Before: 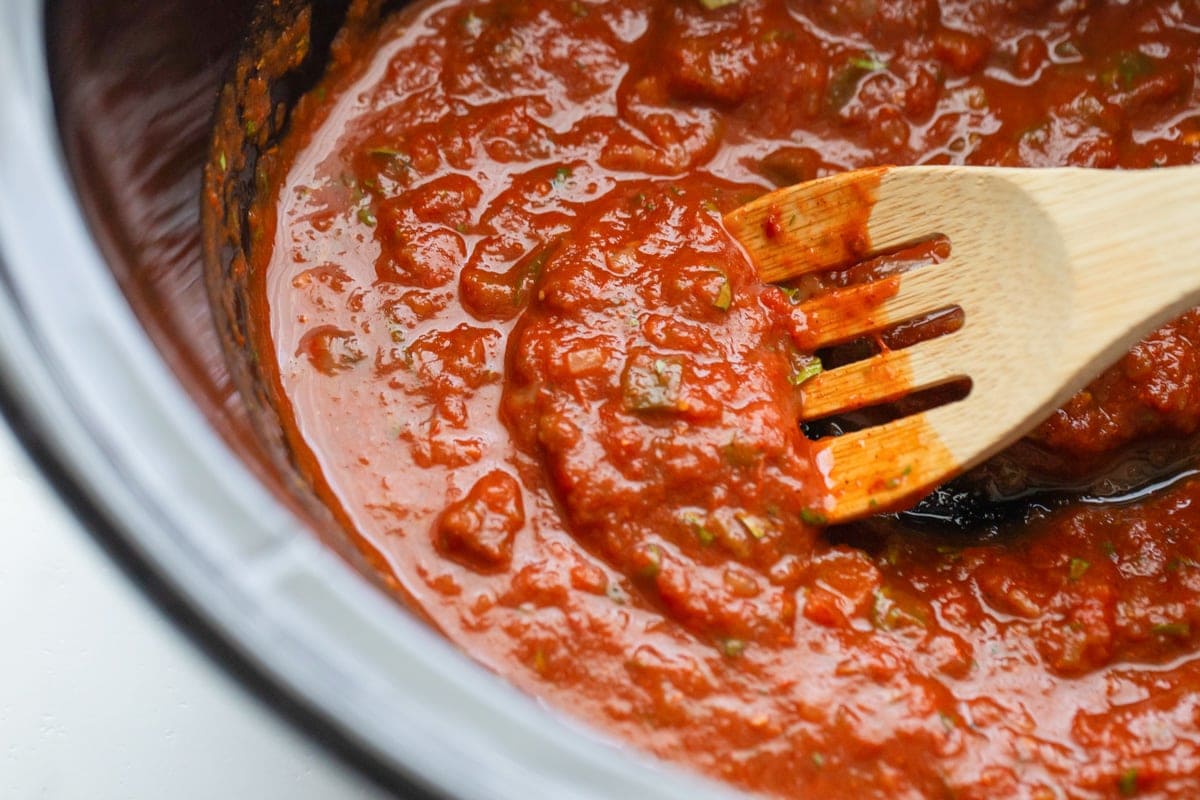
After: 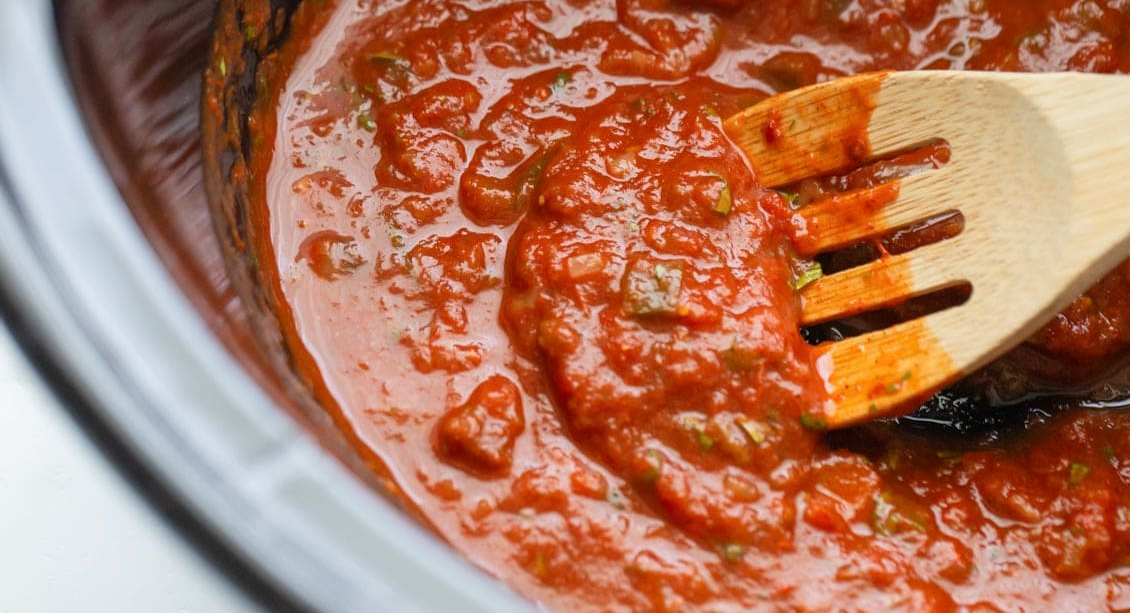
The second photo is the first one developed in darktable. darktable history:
crop and rotate: angle 0.035°, top 11.914%, right 5.678%, bottom 11.328%
